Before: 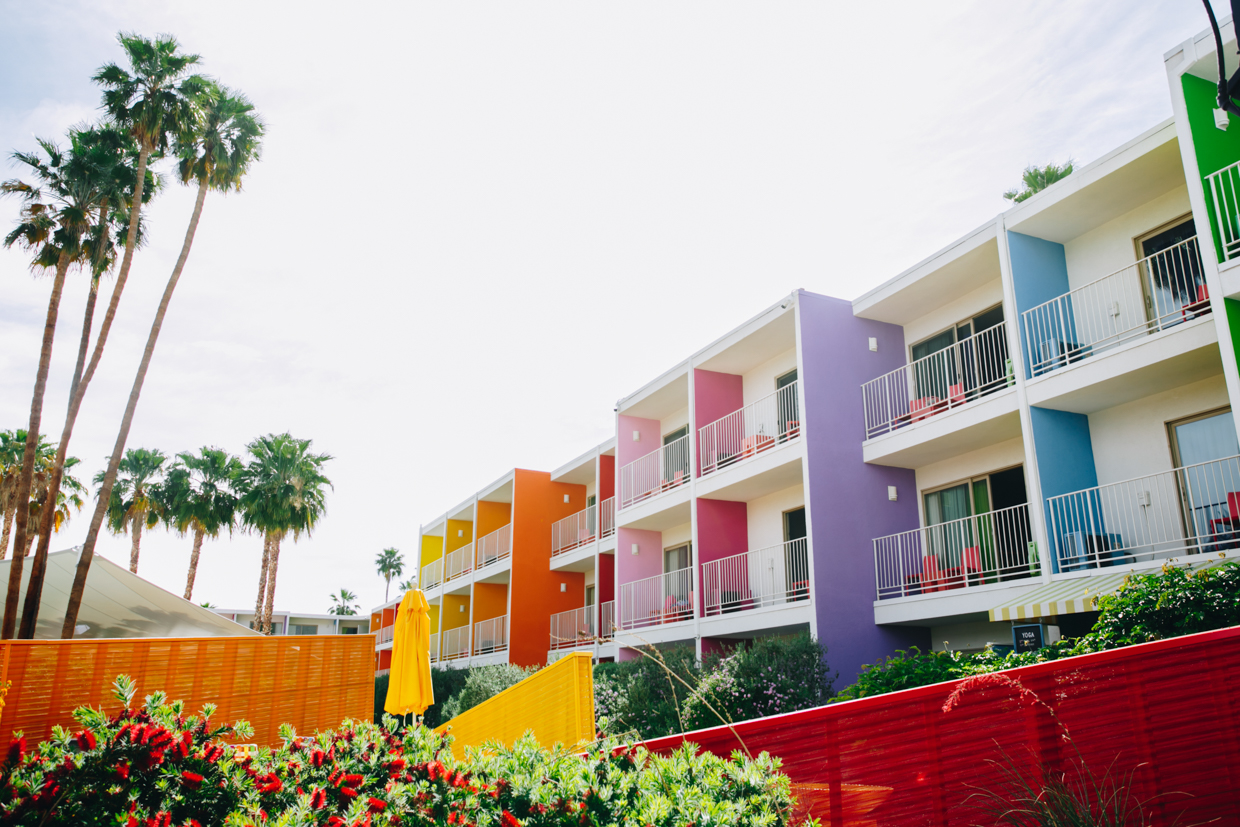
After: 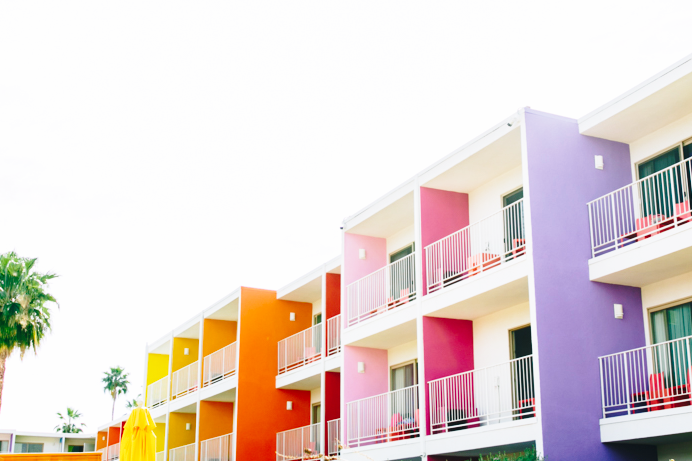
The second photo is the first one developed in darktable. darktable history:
shadows and highlights: radius 125.46, shadows 30.51, highlights -30.51, low approximation 0.01, soften with gaussian
velvia: on, module defaults
base curve: curves: ch0 [(0, 0) (0.032, 0.037) (0.105, 0.228) (0.435, 0.76) (0.856, 0.983) (1, 1)], preserve colors none
crop and rotate: left 22.13%, top 22.054%, right 22.026%, bottom 22.102%
